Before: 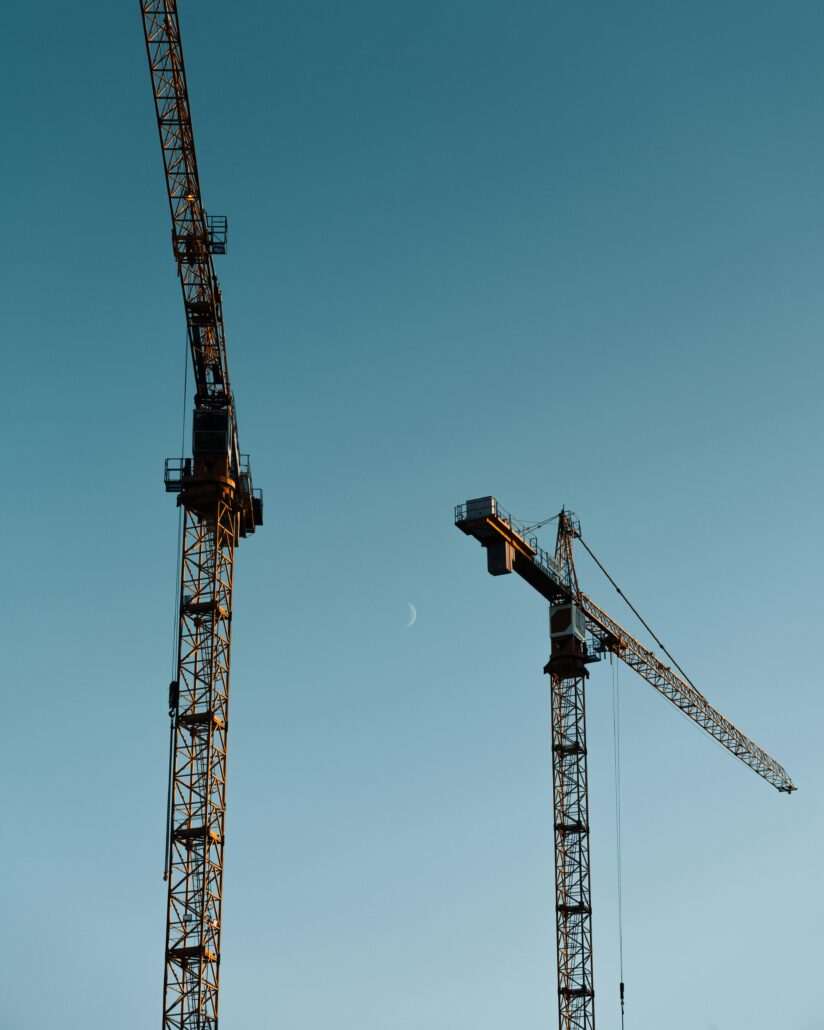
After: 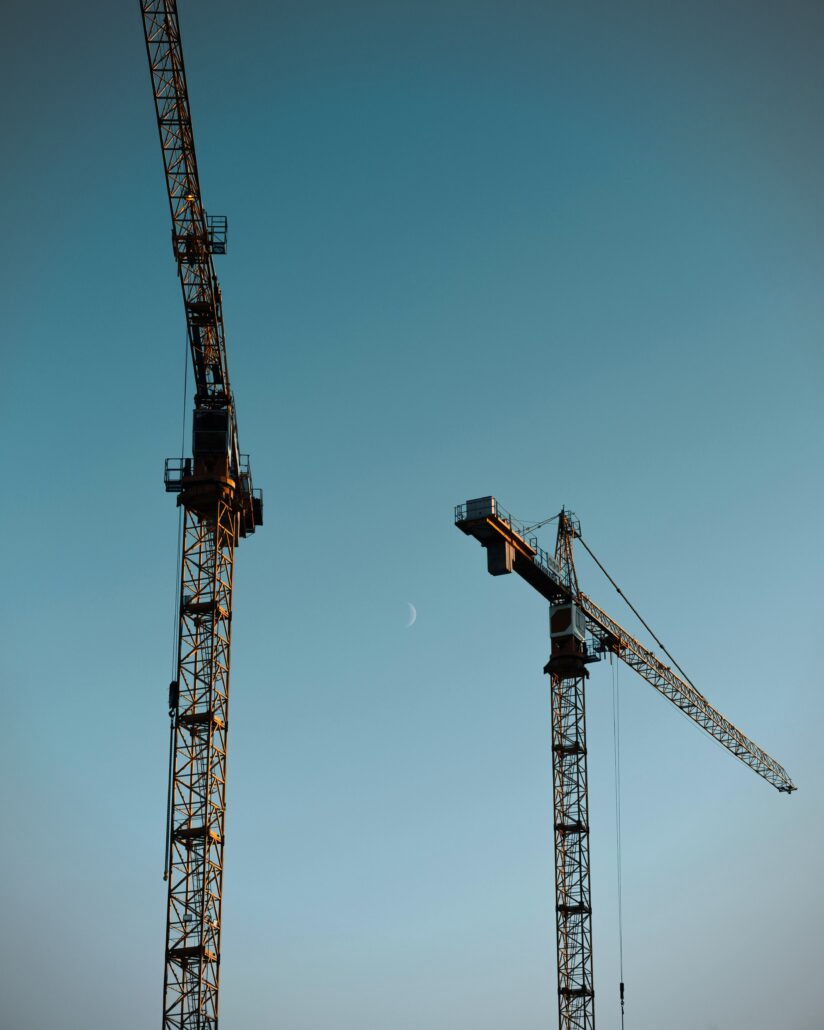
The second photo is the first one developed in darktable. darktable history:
rotate and perspective: automatic cropping original format, crop left 0, crop top 0
vignetting: on, module defaults
